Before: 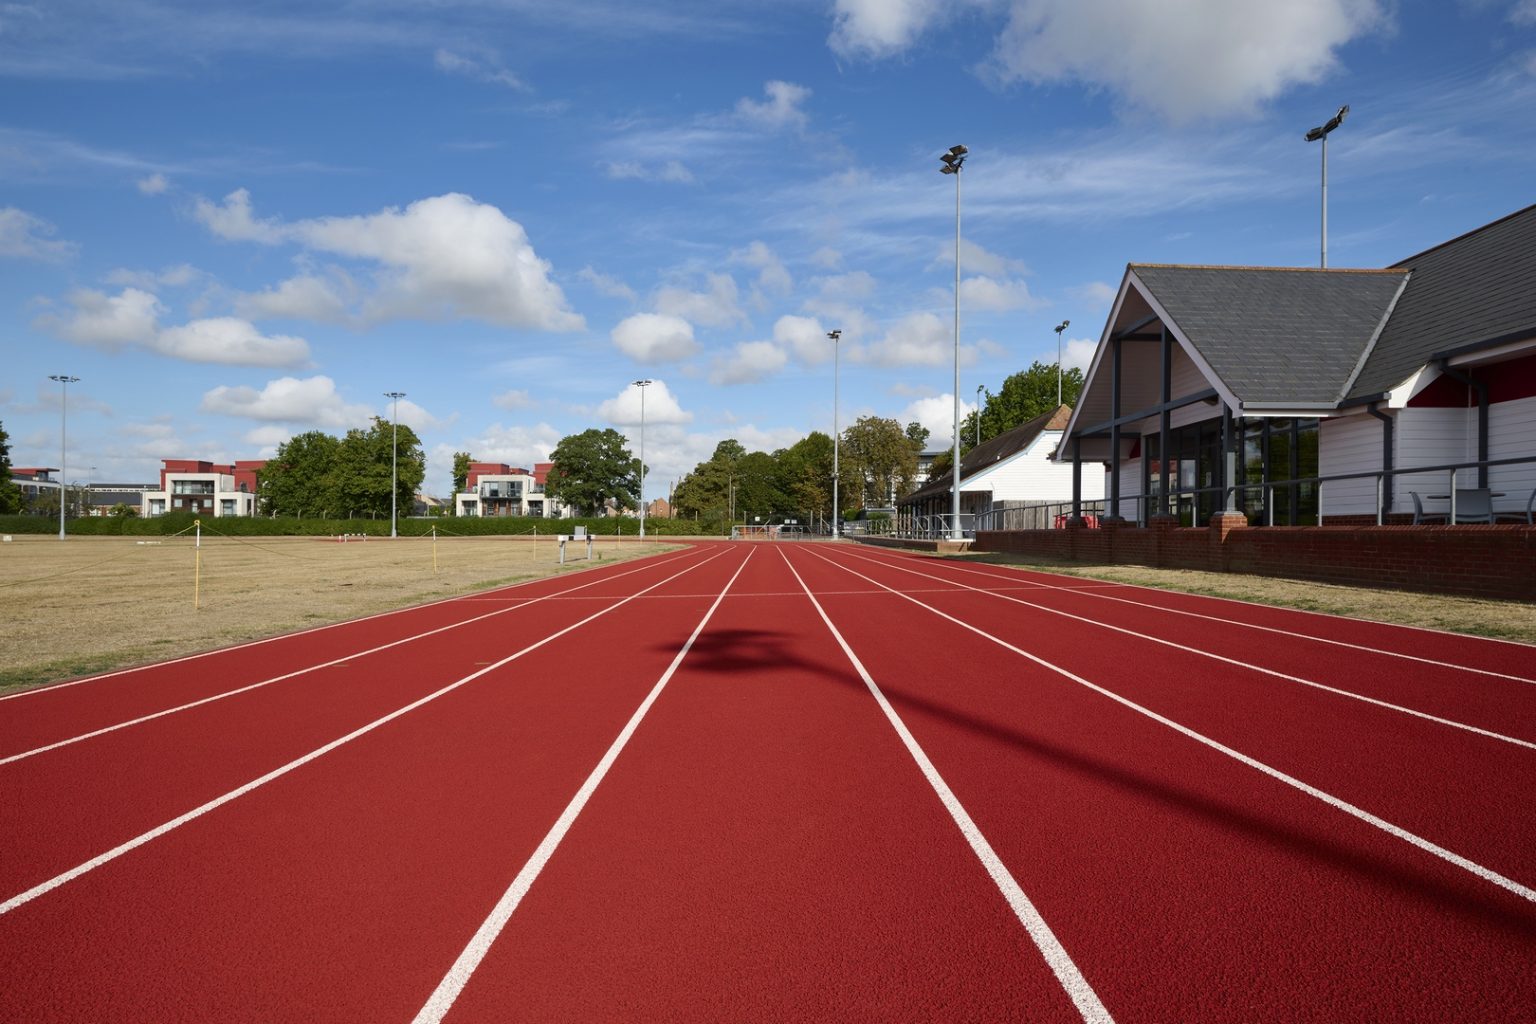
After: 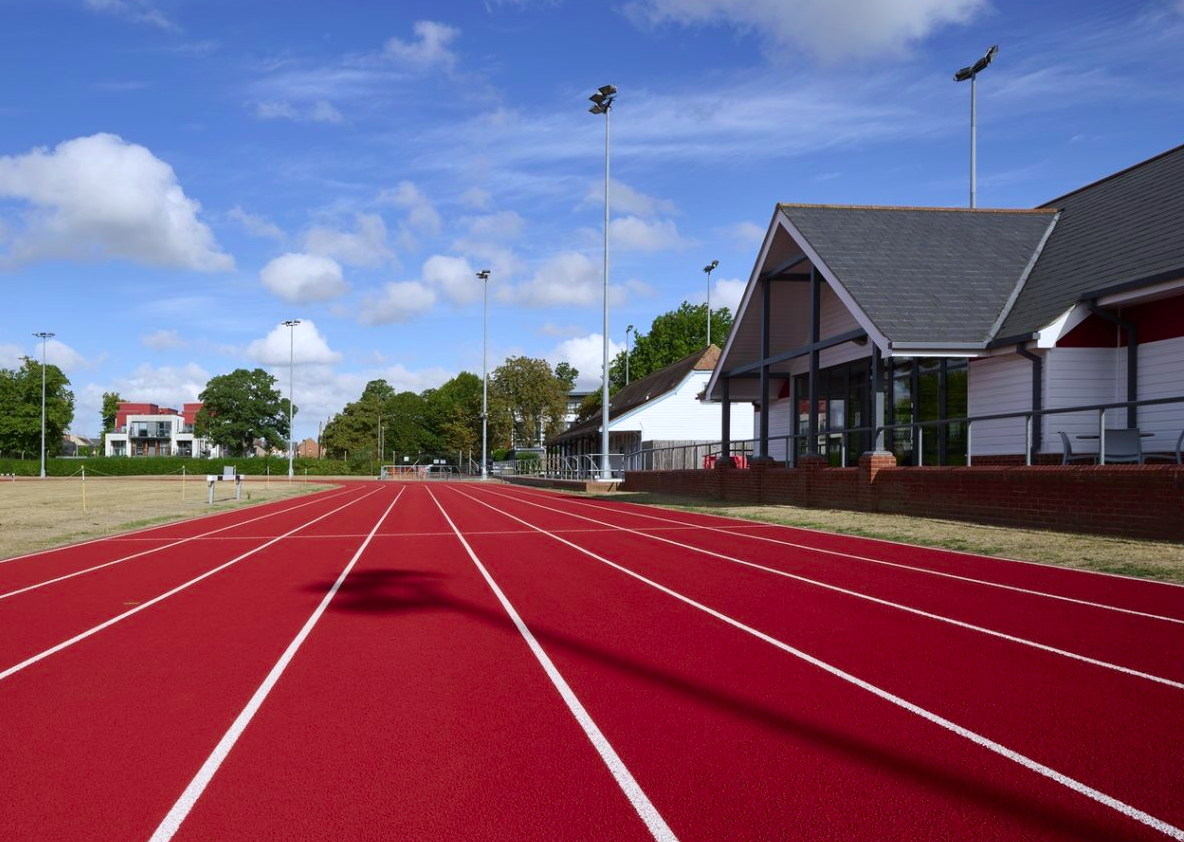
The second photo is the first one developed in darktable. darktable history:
crop: left 22.861%, top 5.916%, bottom 11.776%
color calibration: output R [0.948, 0.091, -0.04, 0], output G [-0.3, 1.384, -0.085, 0], output B [-0.108, 0.061, 1.08, 0], illuminant as shot in camera, x 0.358, y 0.373, temperature 4628.91 K
